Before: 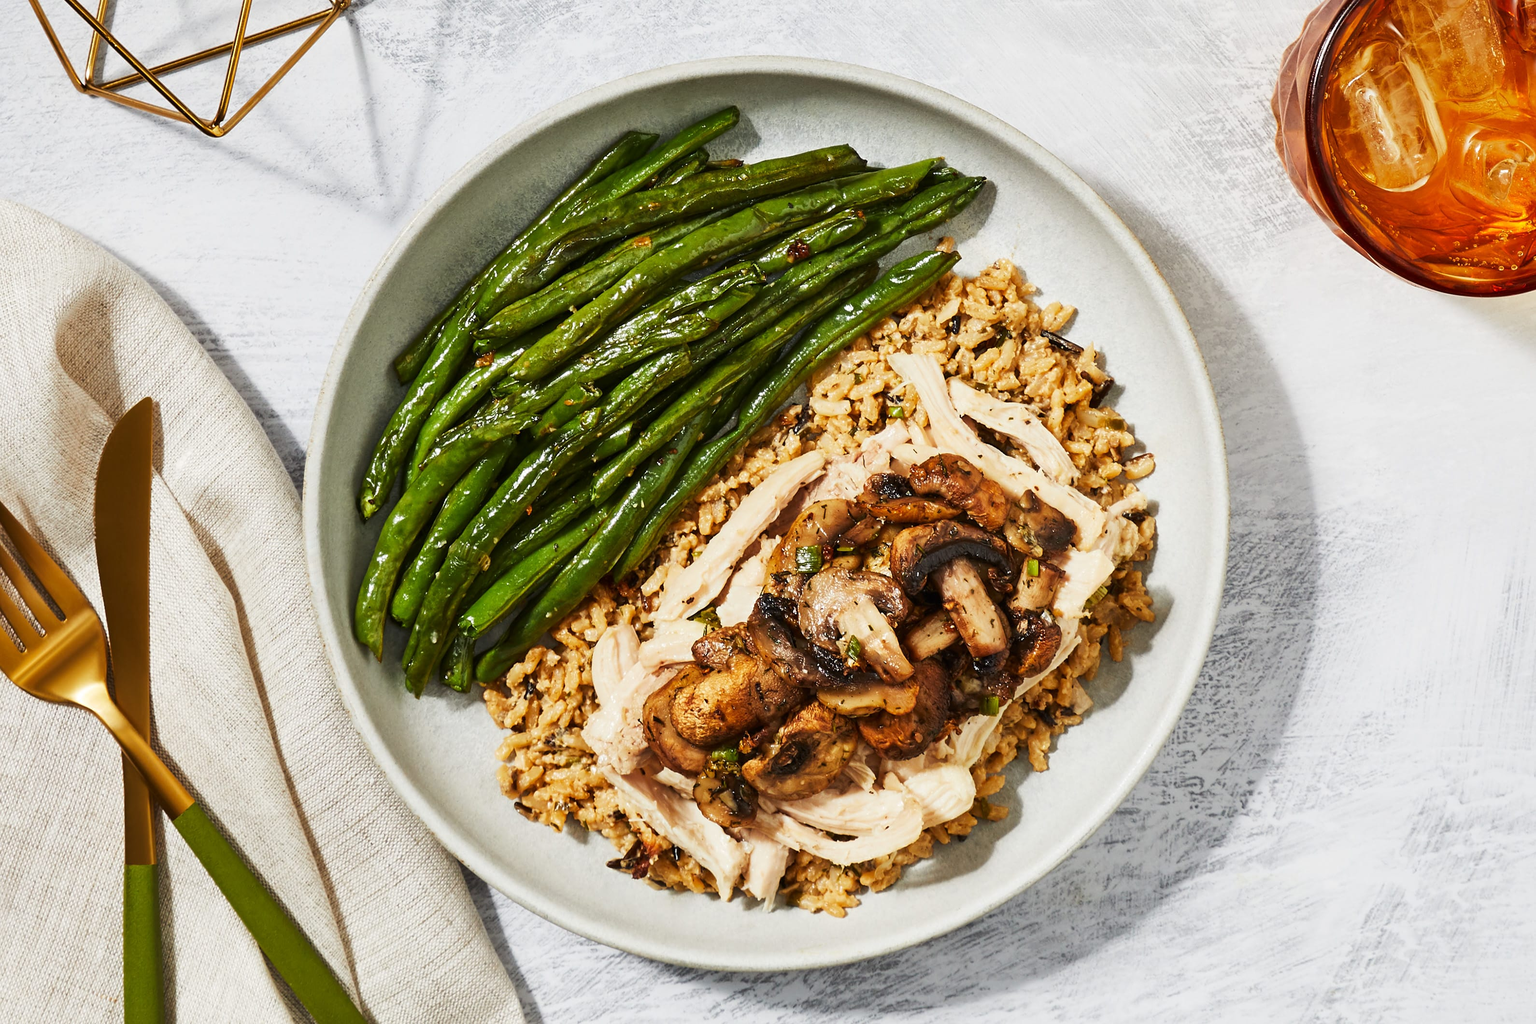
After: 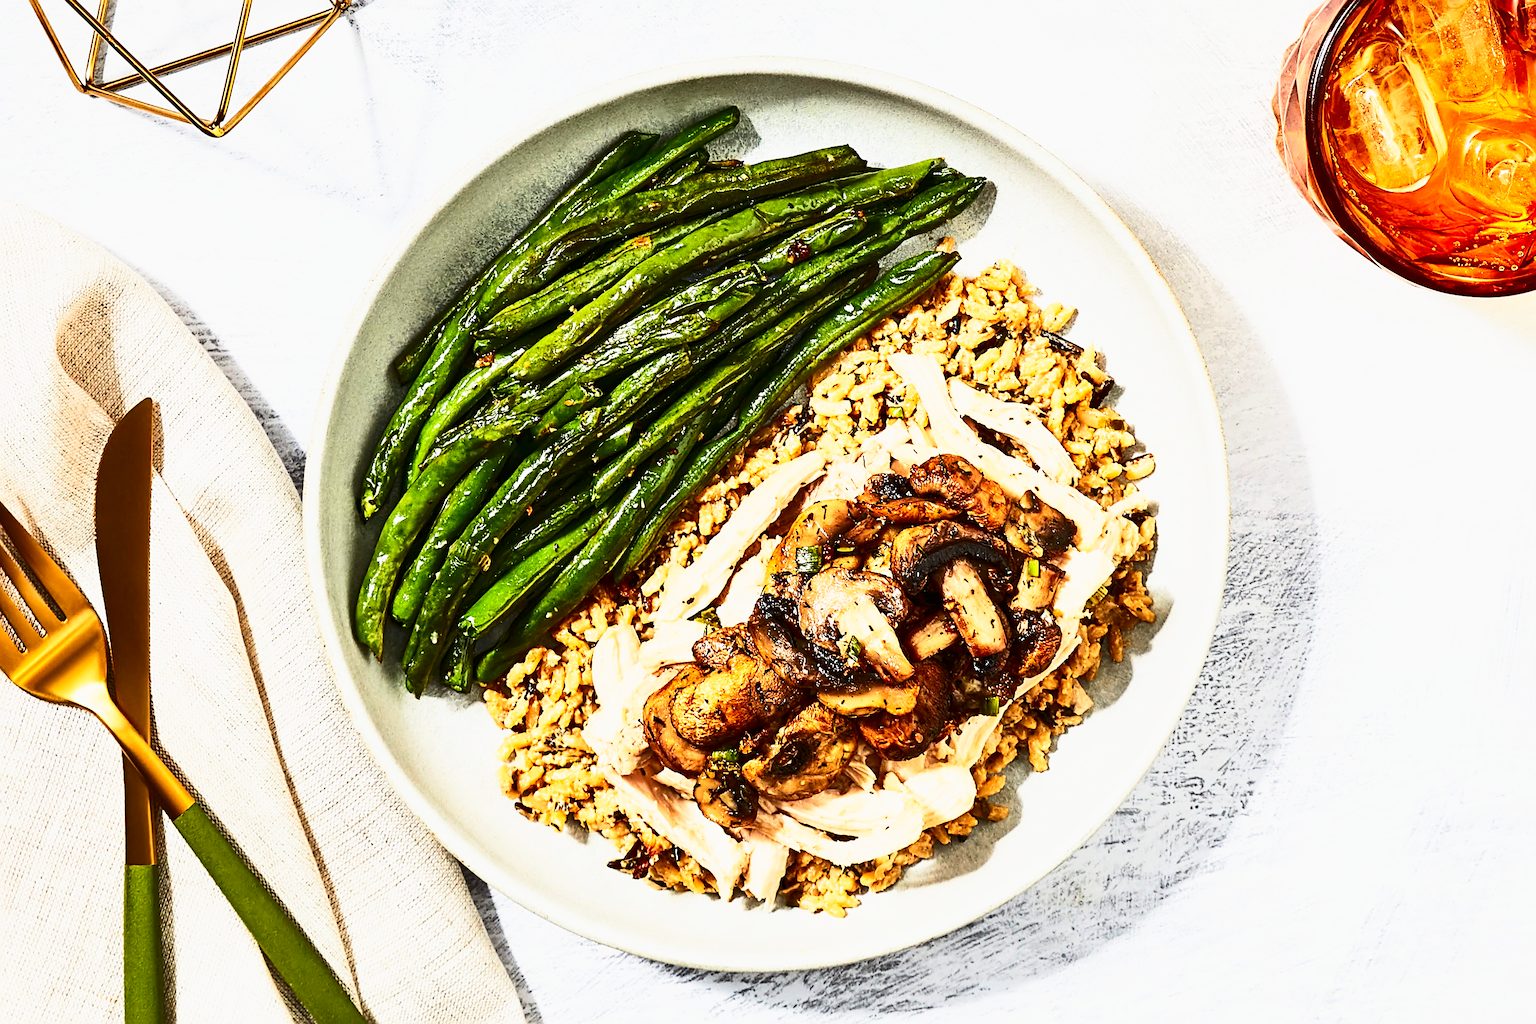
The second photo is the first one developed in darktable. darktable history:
base curve: curves: ch0 [(0, 0) (0.088, 0.125) (0.176, 0.251) (0.354, 0.501) (0.613, 0.749) (1, 0.877)], preserve colors none
exposure: compensate highlight preservation false
sharpen: radius 2.817, amount 0.715
contrast brightness saturation: contrast 0.4, brightness 0.05, saturation 0.25
